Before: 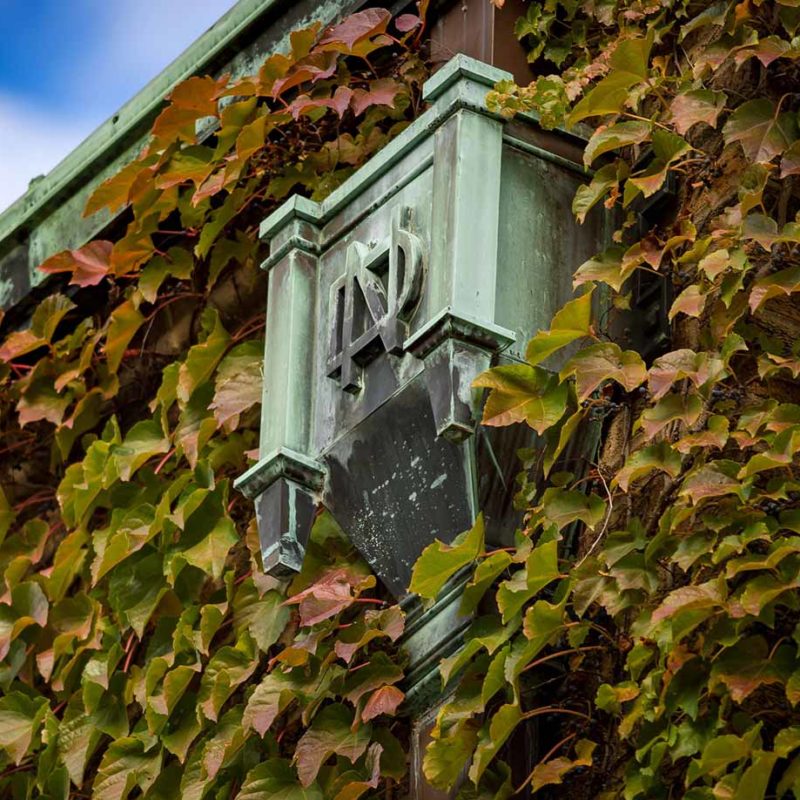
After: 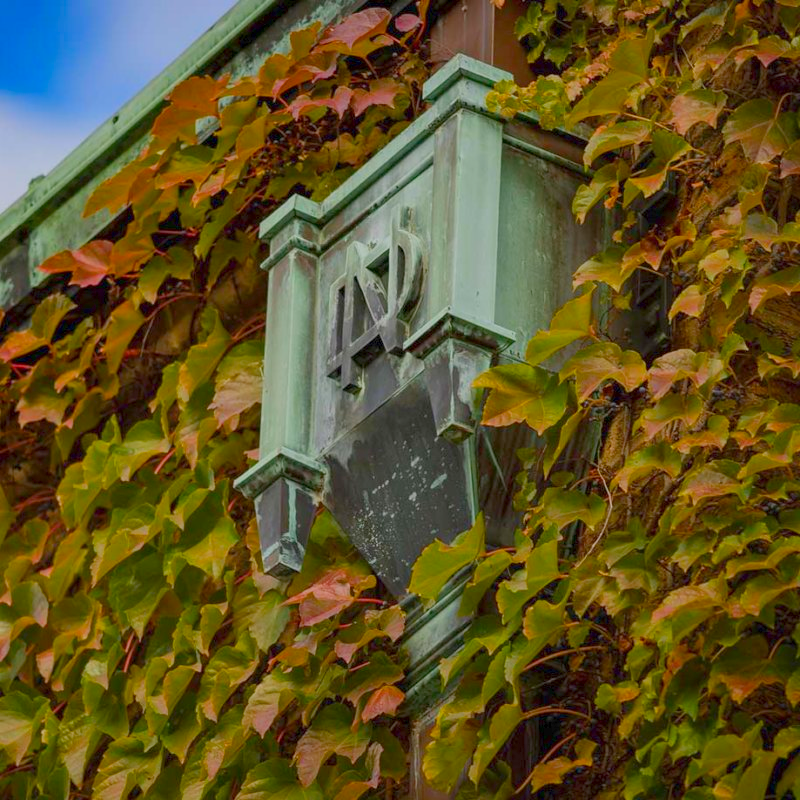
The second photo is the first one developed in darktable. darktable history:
color balance rgb: perceptual saturation grading › global saturation 29.708%, contrast -29.64%
